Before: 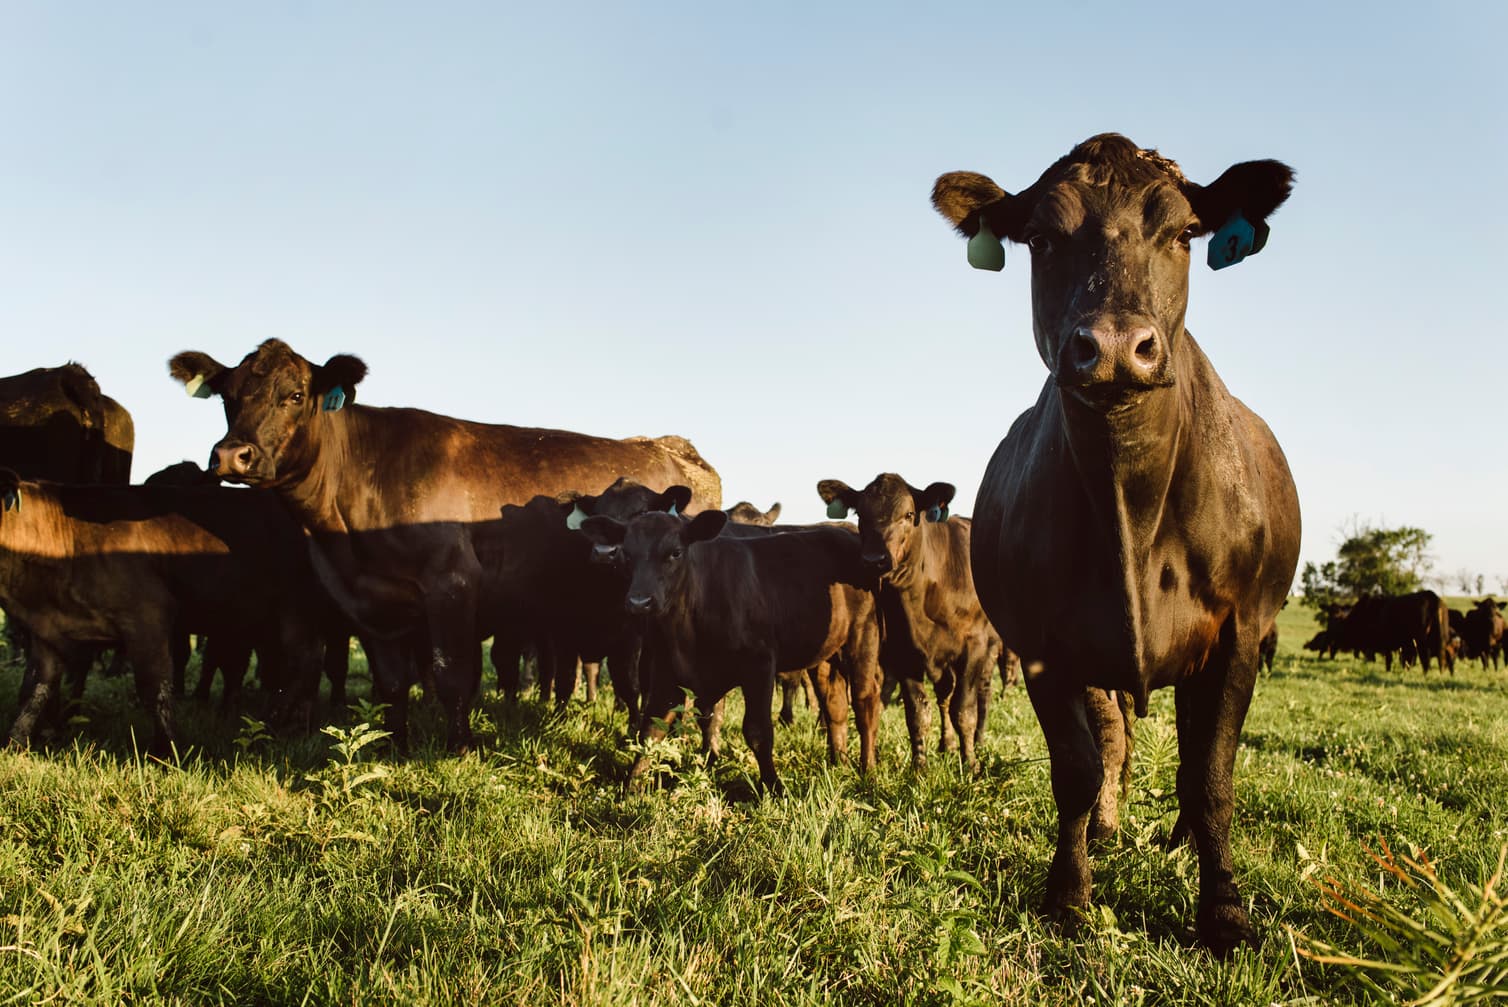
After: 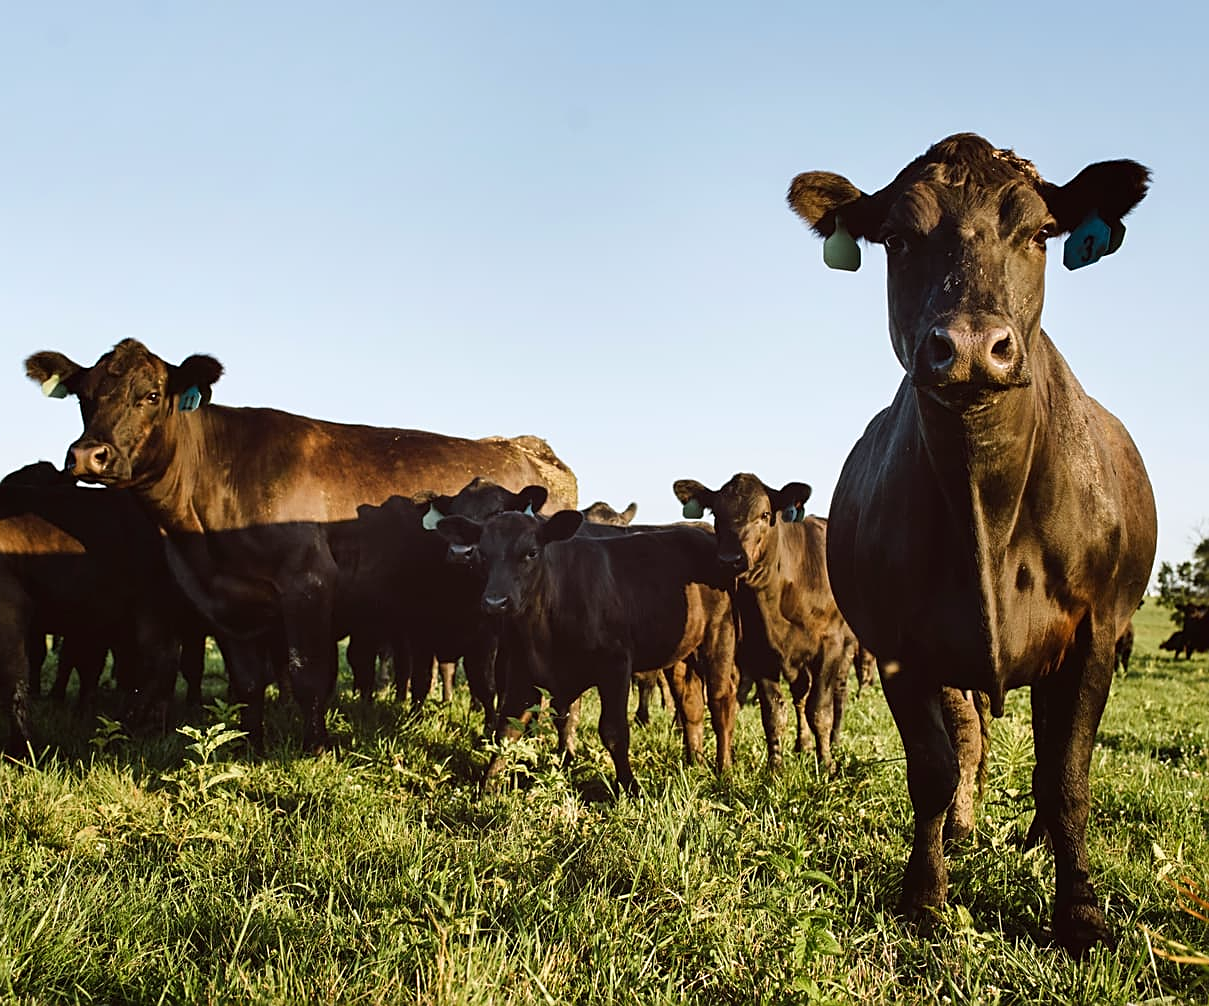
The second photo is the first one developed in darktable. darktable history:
crop and rotate: left 9.597%, right 10.195%
white balance: red 0.98, blue 1.034
sharpen: on, module defaults
tone equalizer: on, module defaults
